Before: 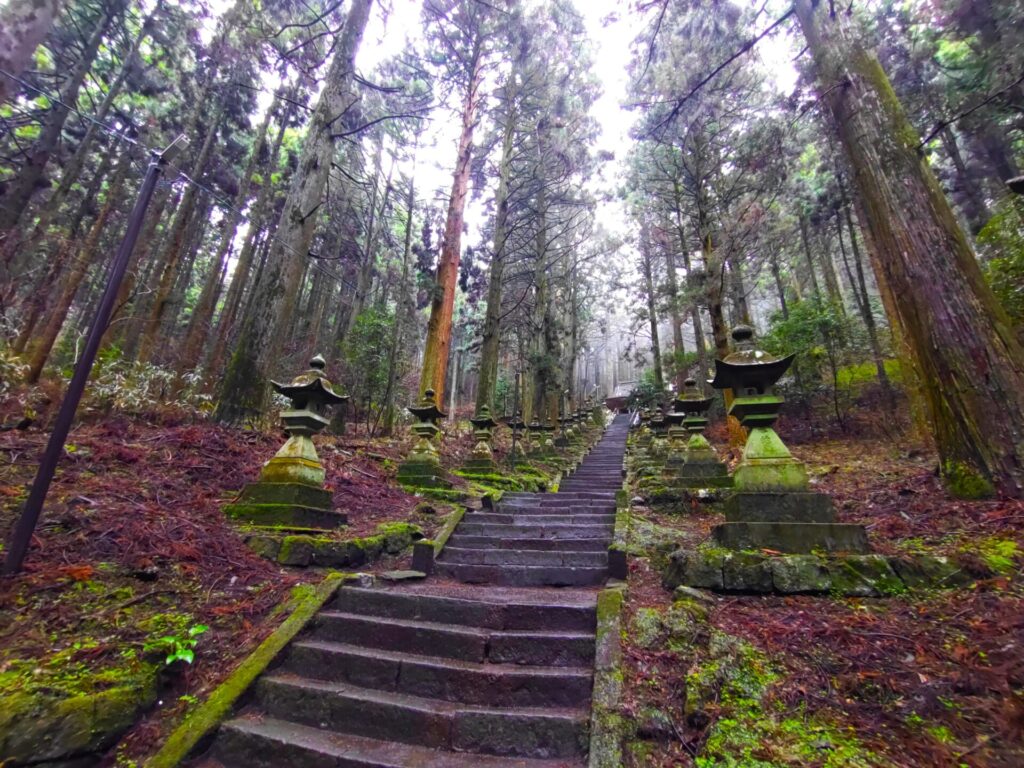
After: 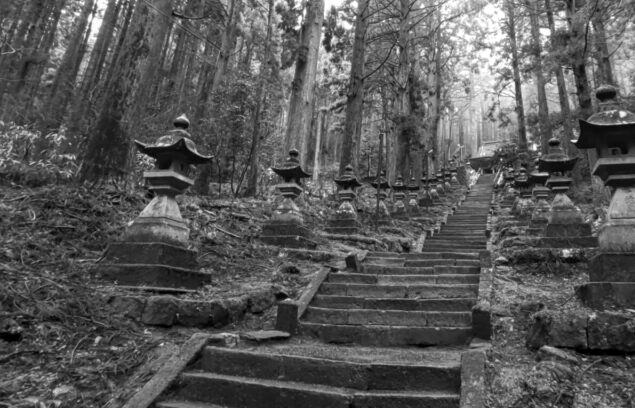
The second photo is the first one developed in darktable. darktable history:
crop: left 13.312%, top 31.28%, right 24.627%, bottom 15.582%
local contrast: detail 115%
color zones: curves: ch0 [(0.004, 0.588) (0.116, 0.636) (0.259, 0.476) (0.423, 0.464) (0.75, 0.5)]; ch1 [(0, 0) (0.143, 0) (0.286, 0) (0.429, 0) (0.571, 0) (0.714, 0) (0.857, 0)]
